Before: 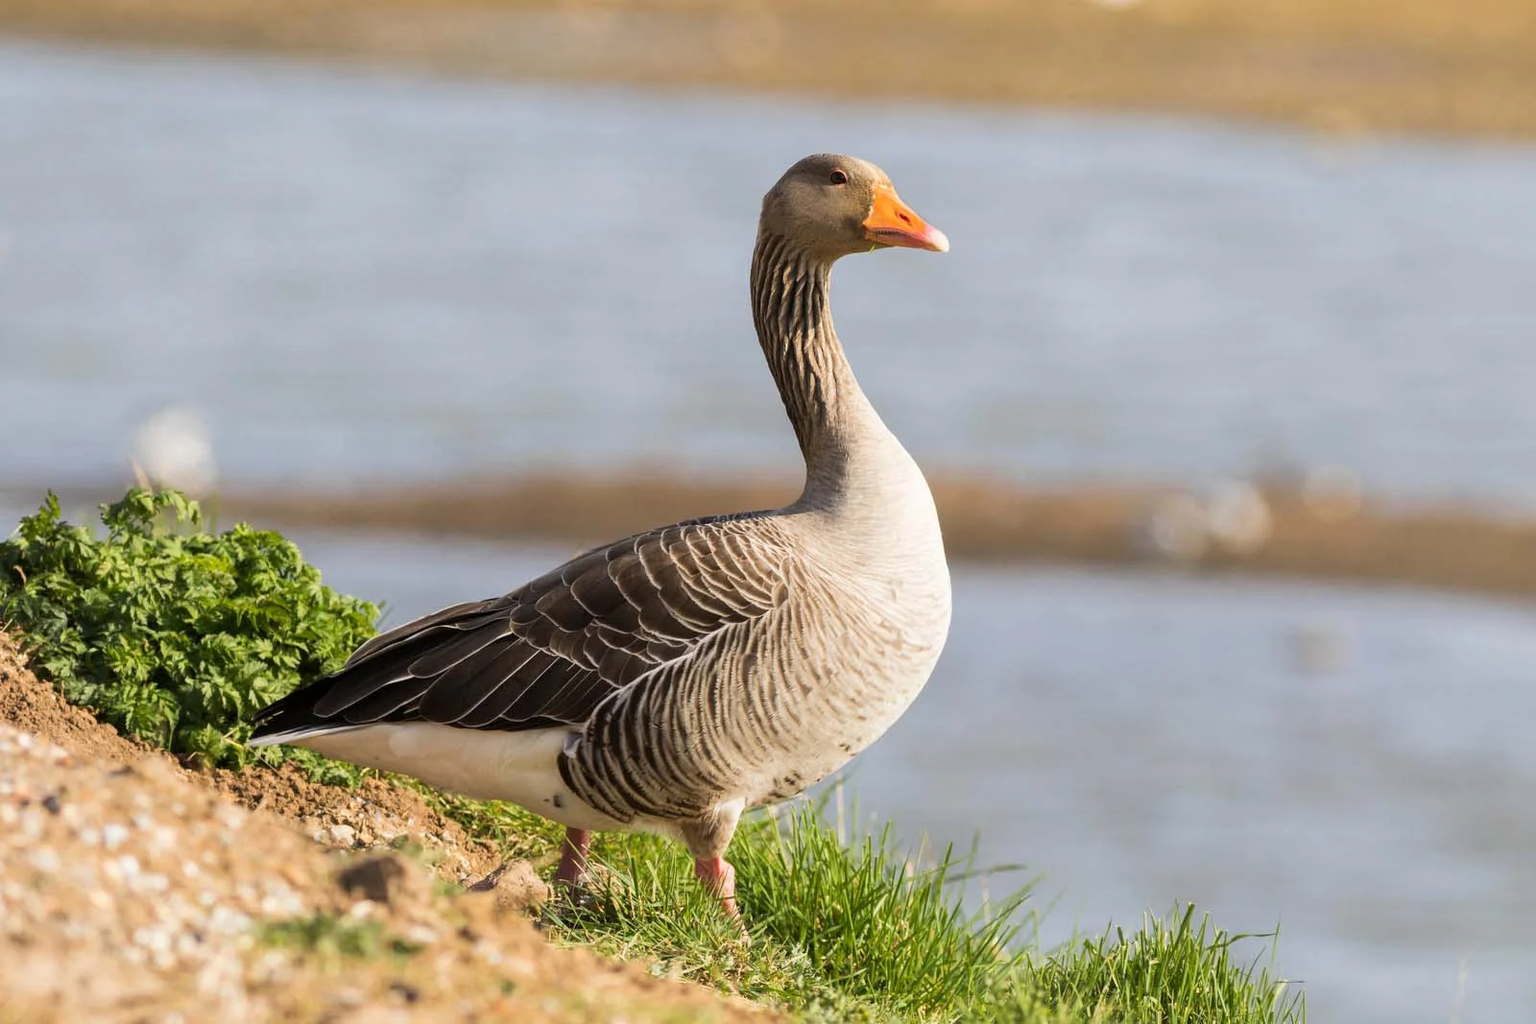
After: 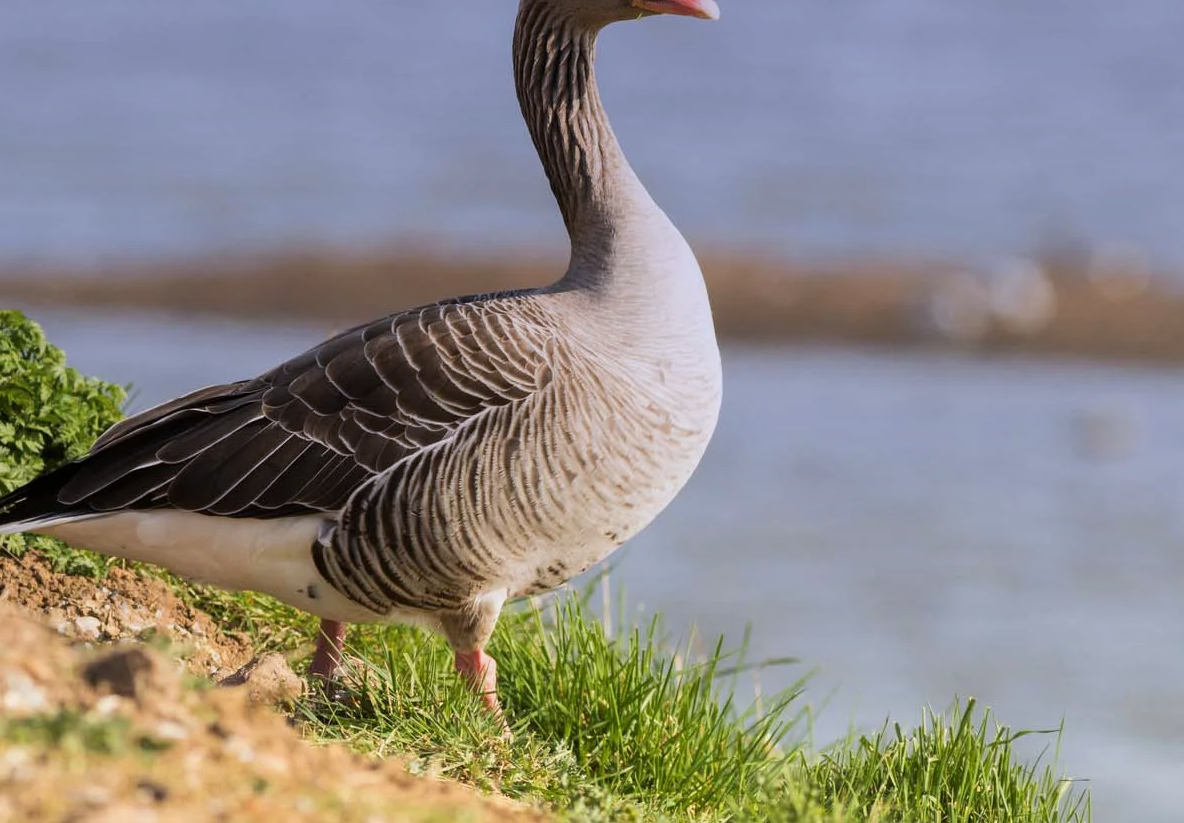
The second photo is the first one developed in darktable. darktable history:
crop: left 16.871%, top 22.857%, right 9.116%
graduated density: hue 238.83°, saturation 50%
